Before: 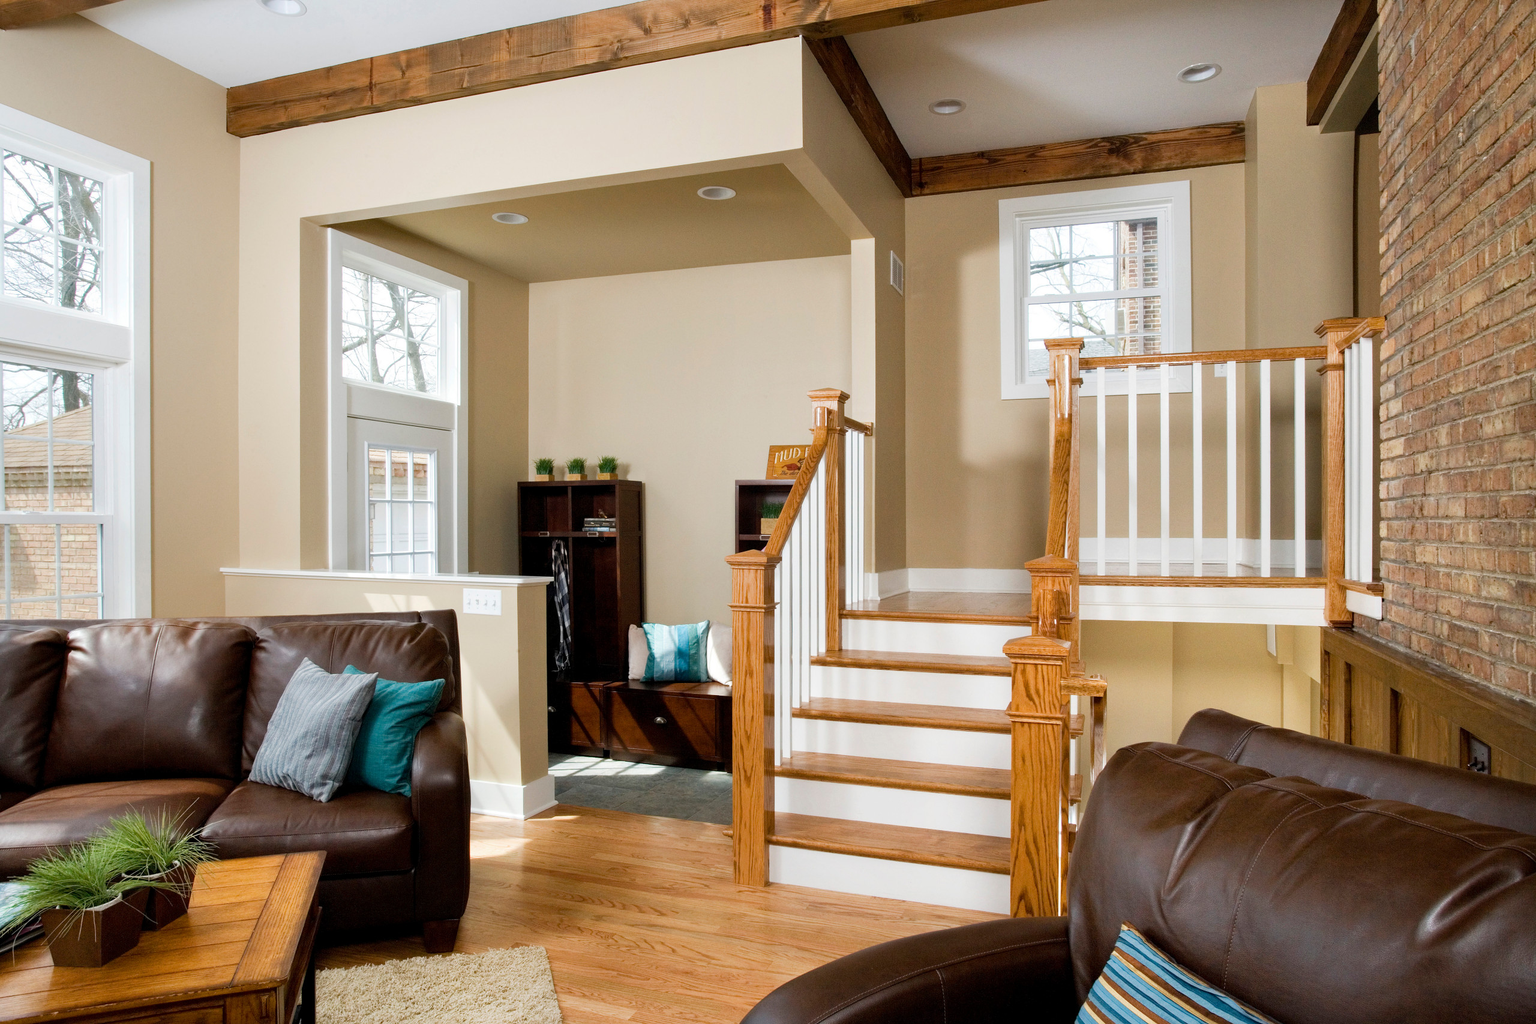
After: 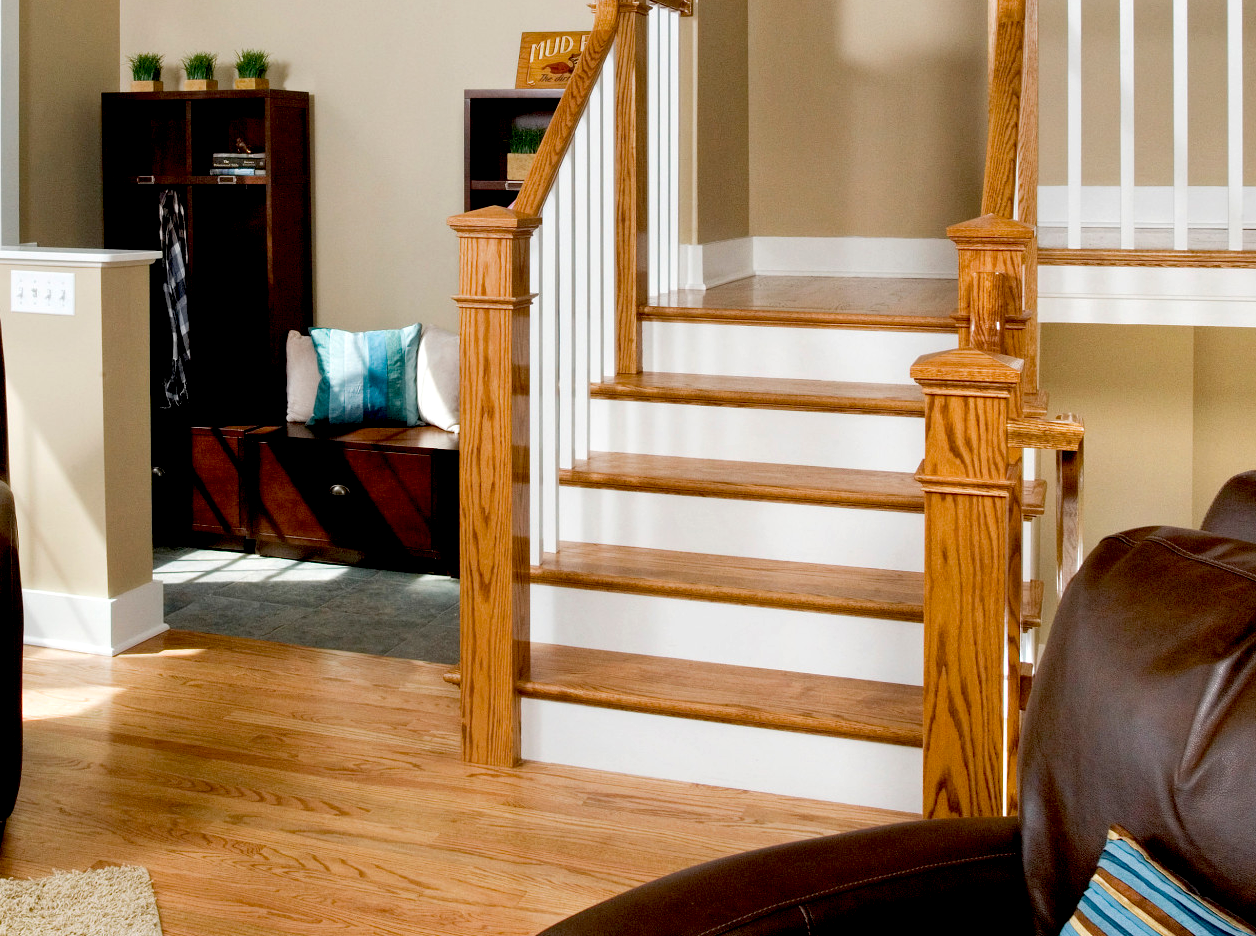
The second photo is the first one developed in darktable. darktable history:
exposure: black level correction 0.018, exposure -0.007 EV, compensate highlight preservation false
crop: left 29.729%, top 41.643%, right 21.204%, bottom 3.479%
local contrast: highlights 107%, shadows 102%, detail 120%, midtone range 0.2
